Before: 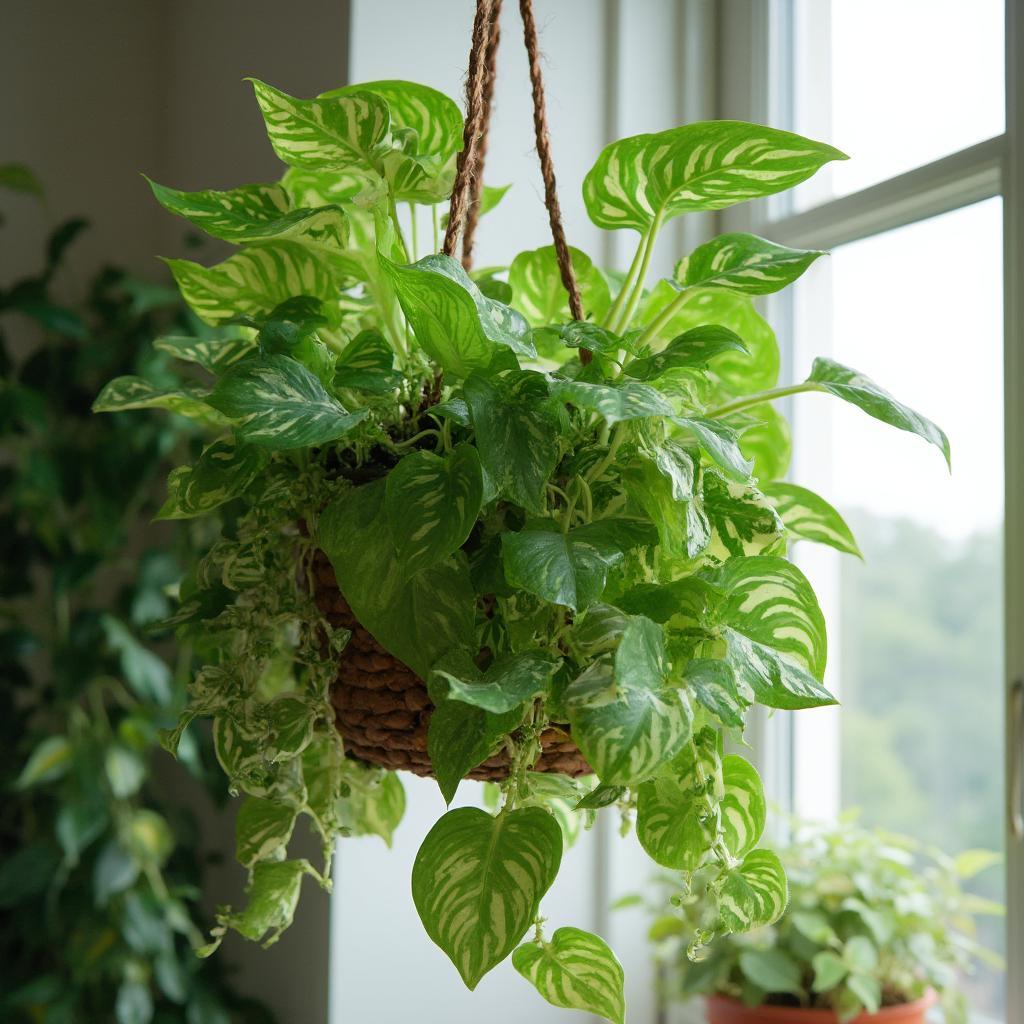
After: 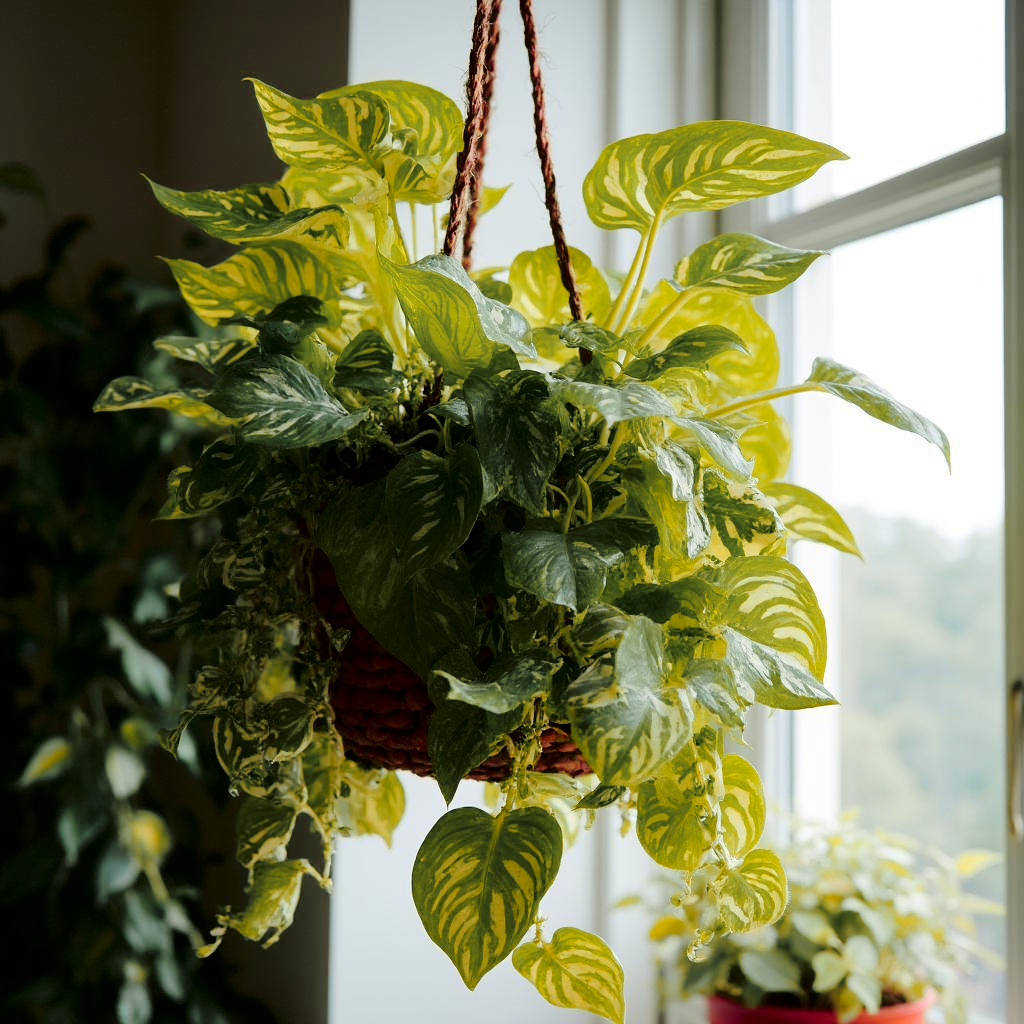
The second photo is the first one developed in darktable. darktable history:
base curve: curves: ch0 [(0, 0) (0.073, 0.04) (0.157, 0.139) (0.492, 0.492) (0.758, 0.758) (1, 1)], preserve colors none
tone curve: curves: ch0 [(0.003, 0) (0.066, 0.017) (0.163, 0.09) (0.264, 0.238) (0.395, 0.421) (0.517, 0.575) (0.633, 0.687) (0.791, 0.814) (1, 1)]; ch1 [(0, 0) (0.149, 0.17) (0.327, 0.339) (0.39, 0.403) (0.456, 0.463) (0.501, 0.502) (0.512, 0.507) (0.53, 0.533) (0.575, 0.592) (0.671, 0.655) (0.729, 0.679) (1, 1)]; ch2 [(0, 0) (0.337, 0.382) (0.464, 0.47) (0.501, 0.502) (0.527, 0.532) (0.563, 0.555) (0.615, 0.61) (0.663, 0.68) (1, 1)], color space Lab, independent channels, preserve colors none
color zones: curves: ch1 [(0.263, 0.53) (0.376, 0.287) (0.487, 0.512) (0.748, 0.547) (1, 0.513)]; ch2 [(0.262, 0.45) (0.751, 0.477)]
